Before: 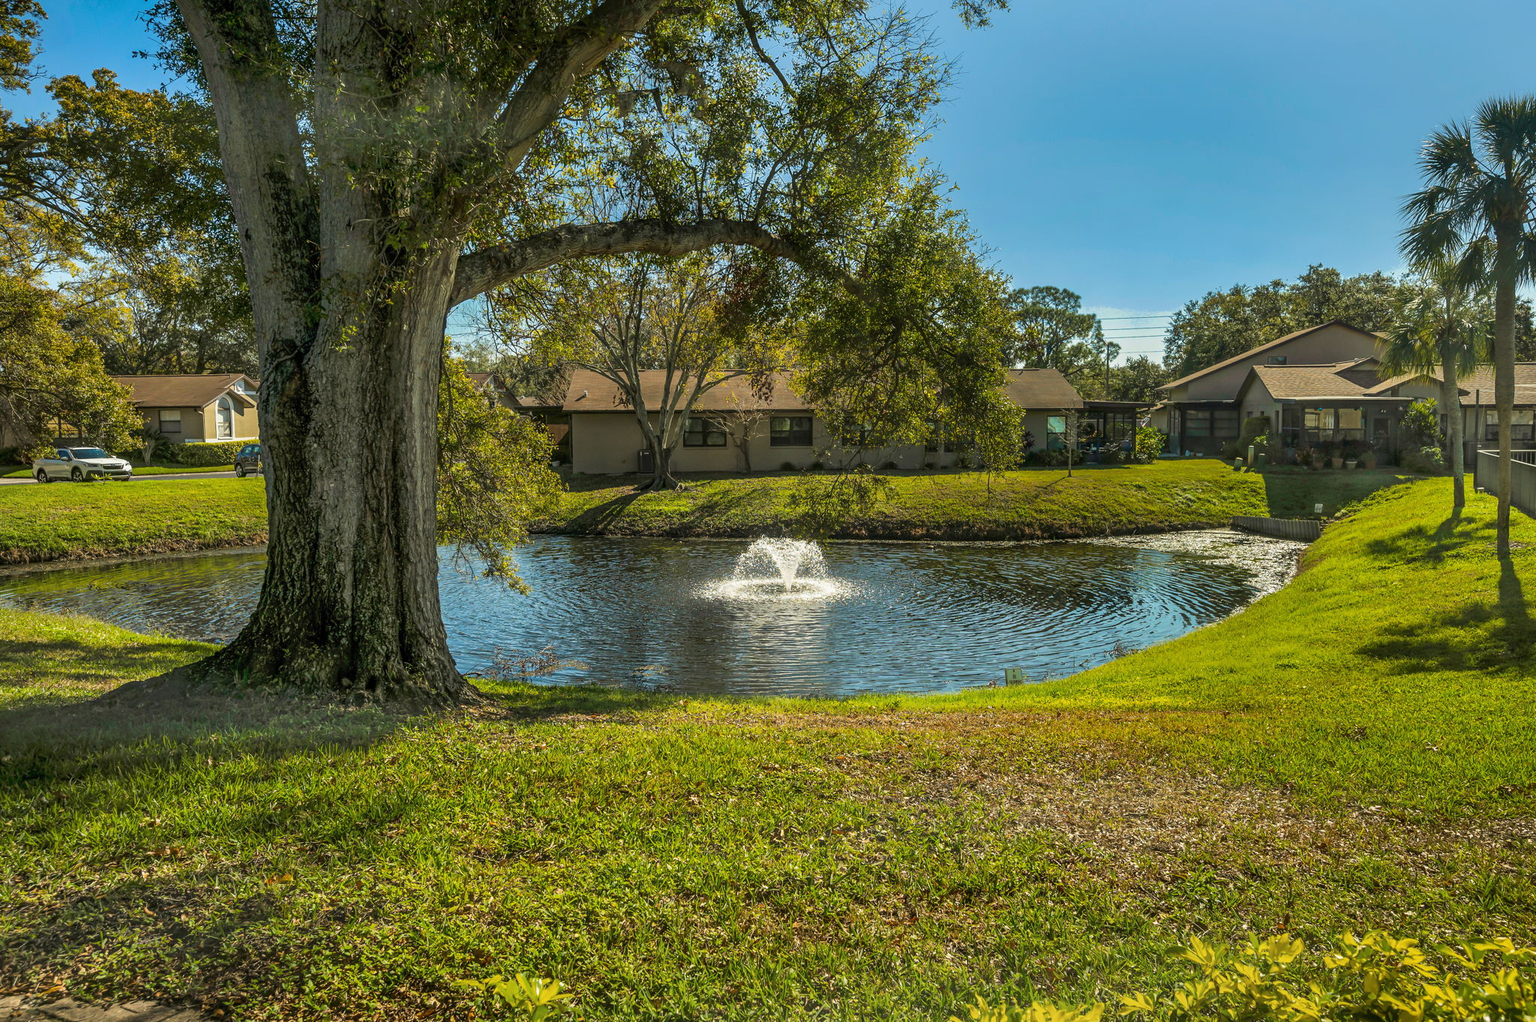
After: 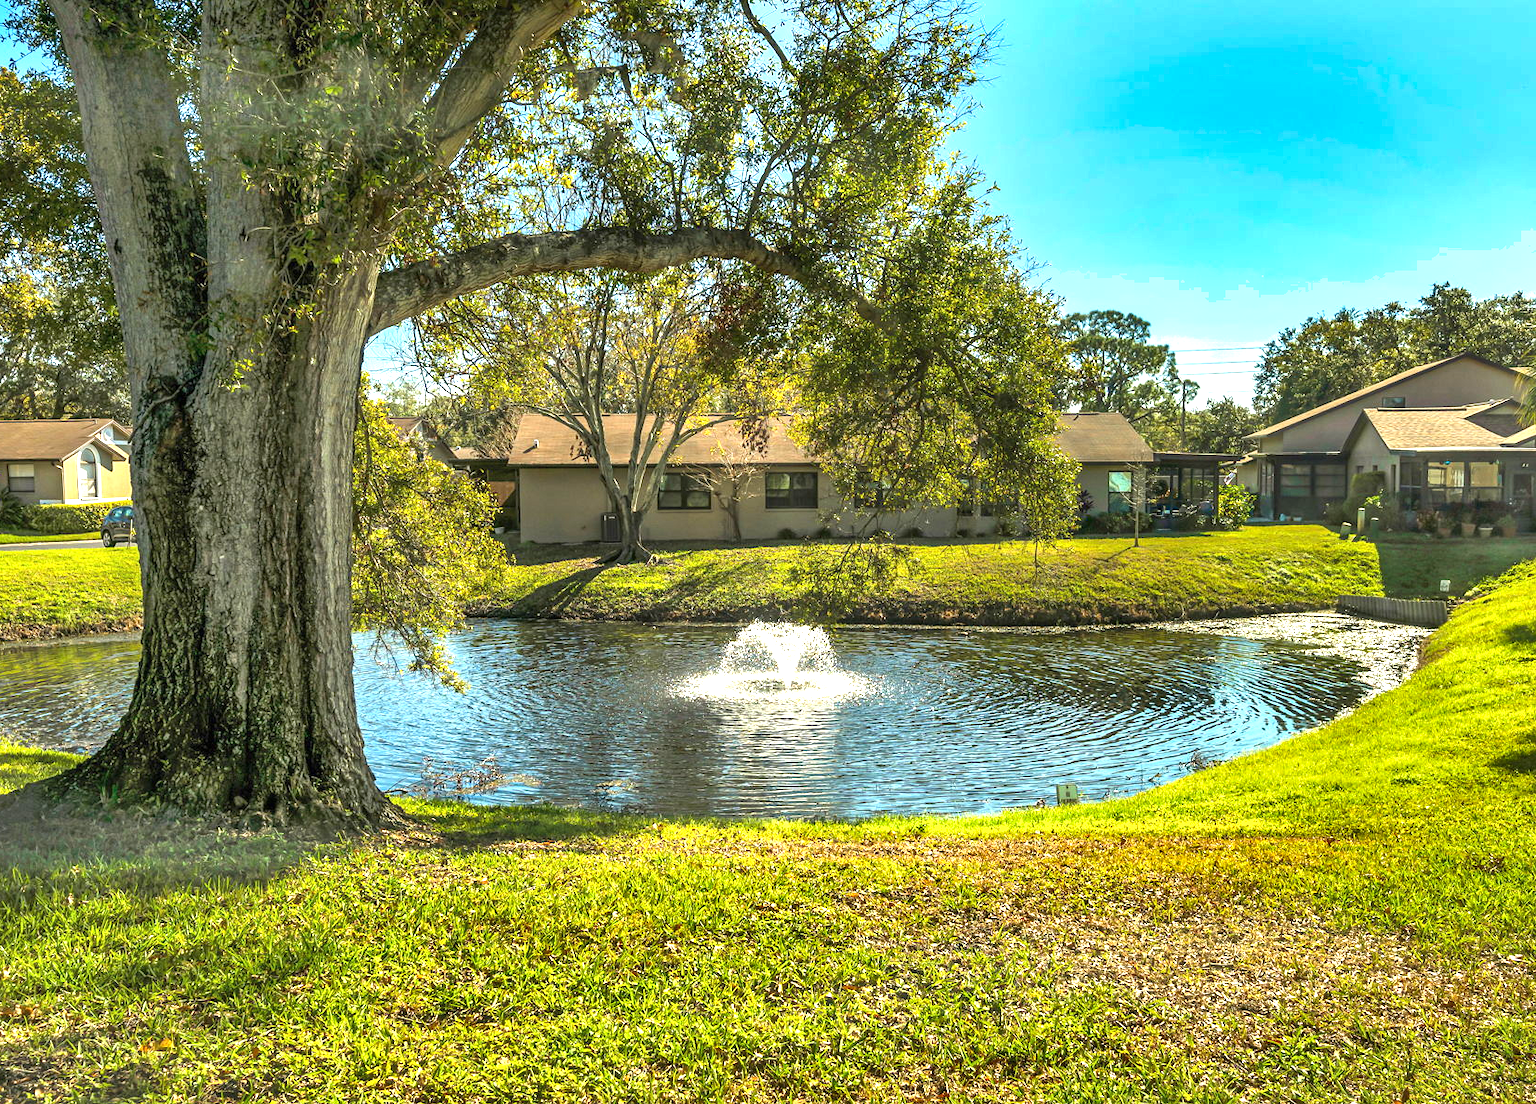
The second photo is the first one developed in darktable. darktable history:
crop: left 9.997%, top 3.546%, right 9.294%, bottom 9.262%
shadows and highlights: soften with gaussian
exposure: black level correction 0, exposure 1.297 EV, compensate highlight preservation false
